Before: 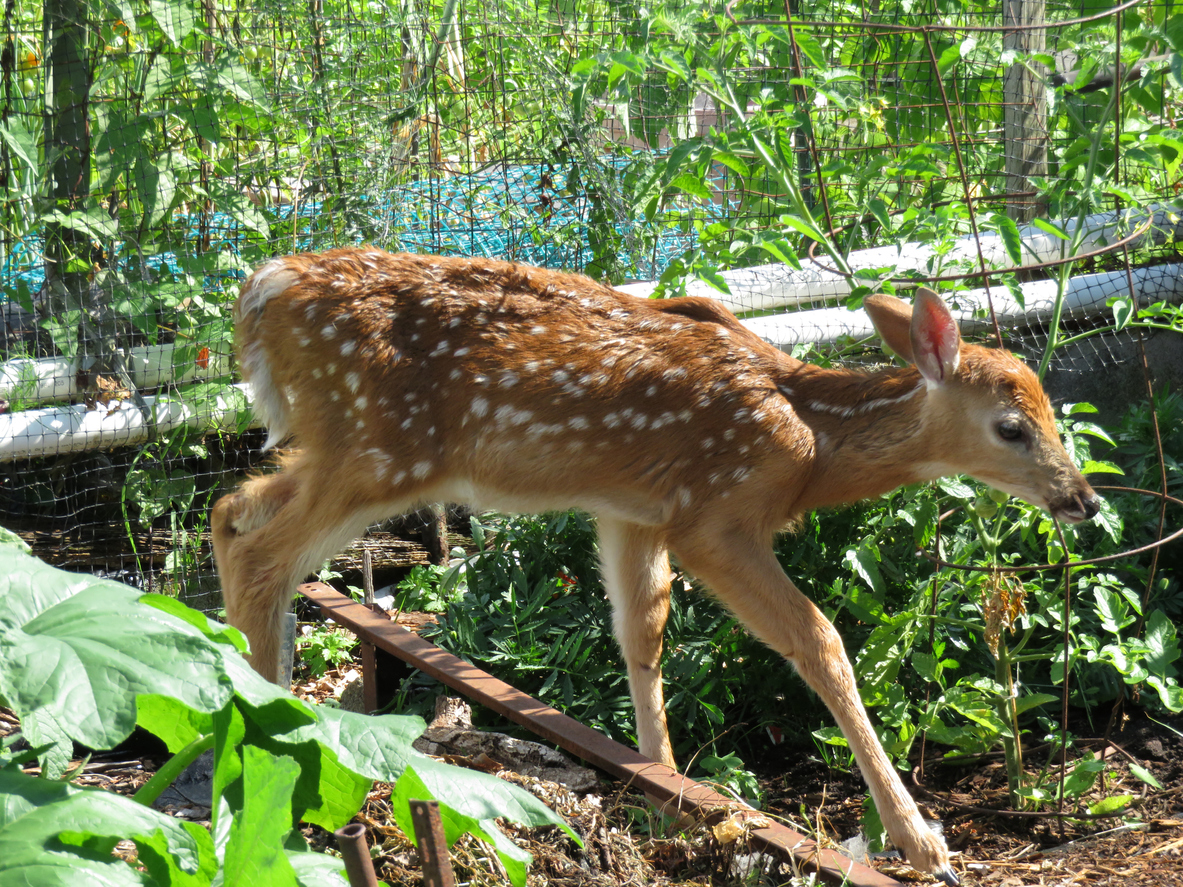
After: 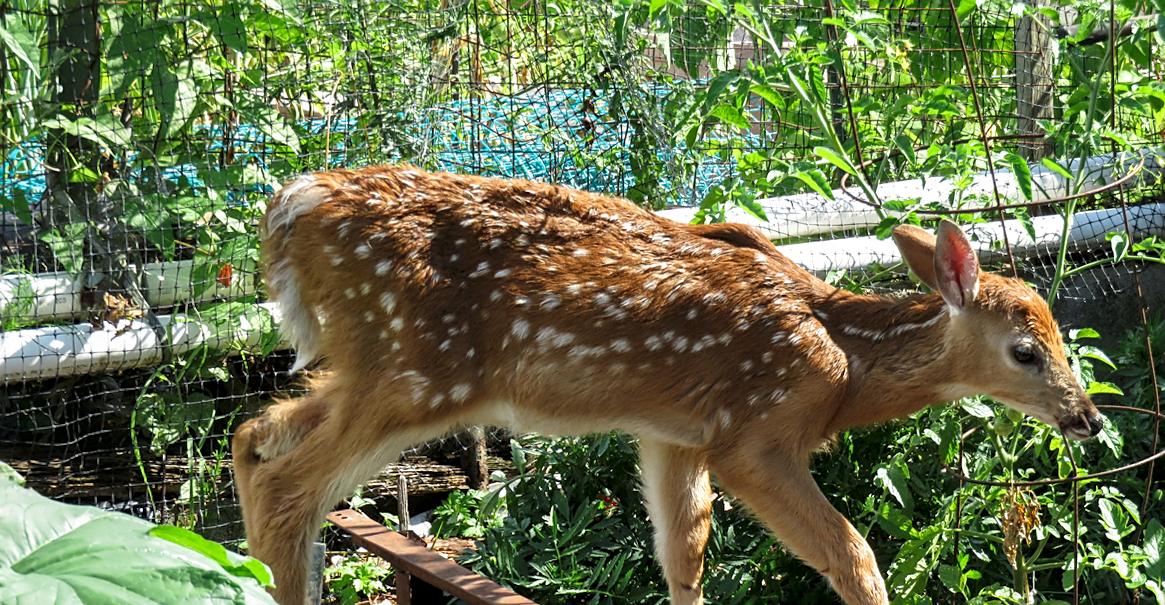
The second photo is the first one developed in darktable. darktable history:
sharpen: on, module defaults
rotate and perspective: rotation -0.013°, lens shift (vertical) -0.027, lens shift (horizontal) 0.178, crop left 0.016, crop right 0.989, crop top 0.082, crop bottom 0.918
crop: top 3.857%, bottom 21.132%
tone curve: curves: ch0 [(0, 0) (0.003, 0.014) (0.011, 0.019) (0.025, 0.029) (0.044, 0.047) (0.069, 0.071) (0.1, 0.101) (0.136, 0.131) (0.177, 0.166) (0.224, 0.212) (0.277, 0.263) (0.335, 0.32) (0.399, 0.387) (0.468, 0.459) (0.543, 0.541) (0.623, 0.626) (0.709, 0.717) (0.801, 0.813) (0.898, 0.909) (1, 1)], preserve colors none
local contrast: shadows 94%
